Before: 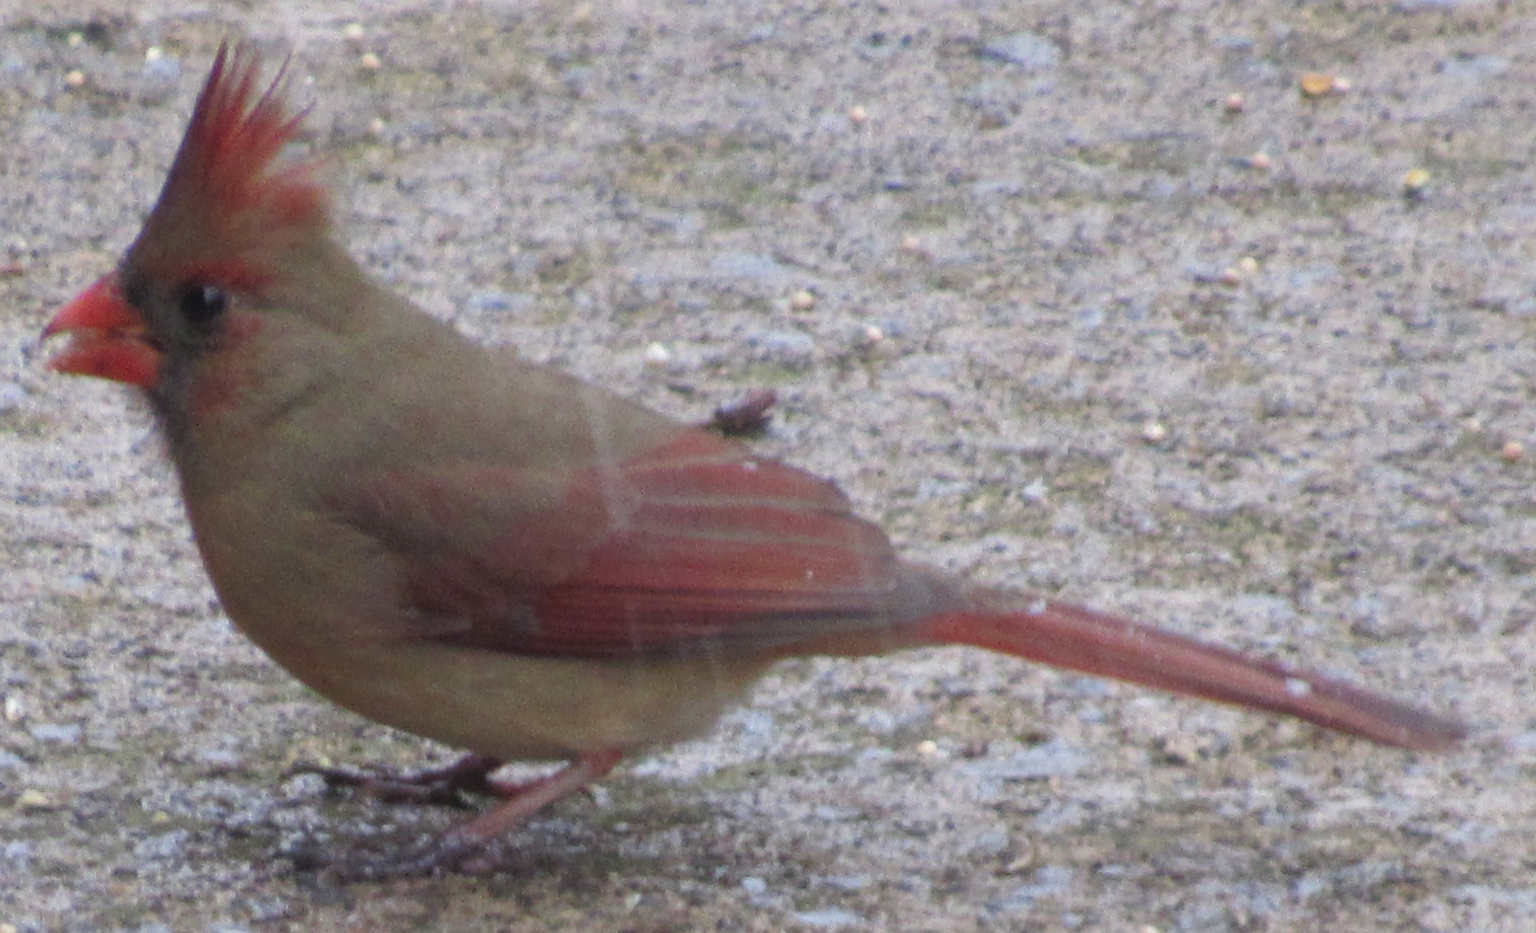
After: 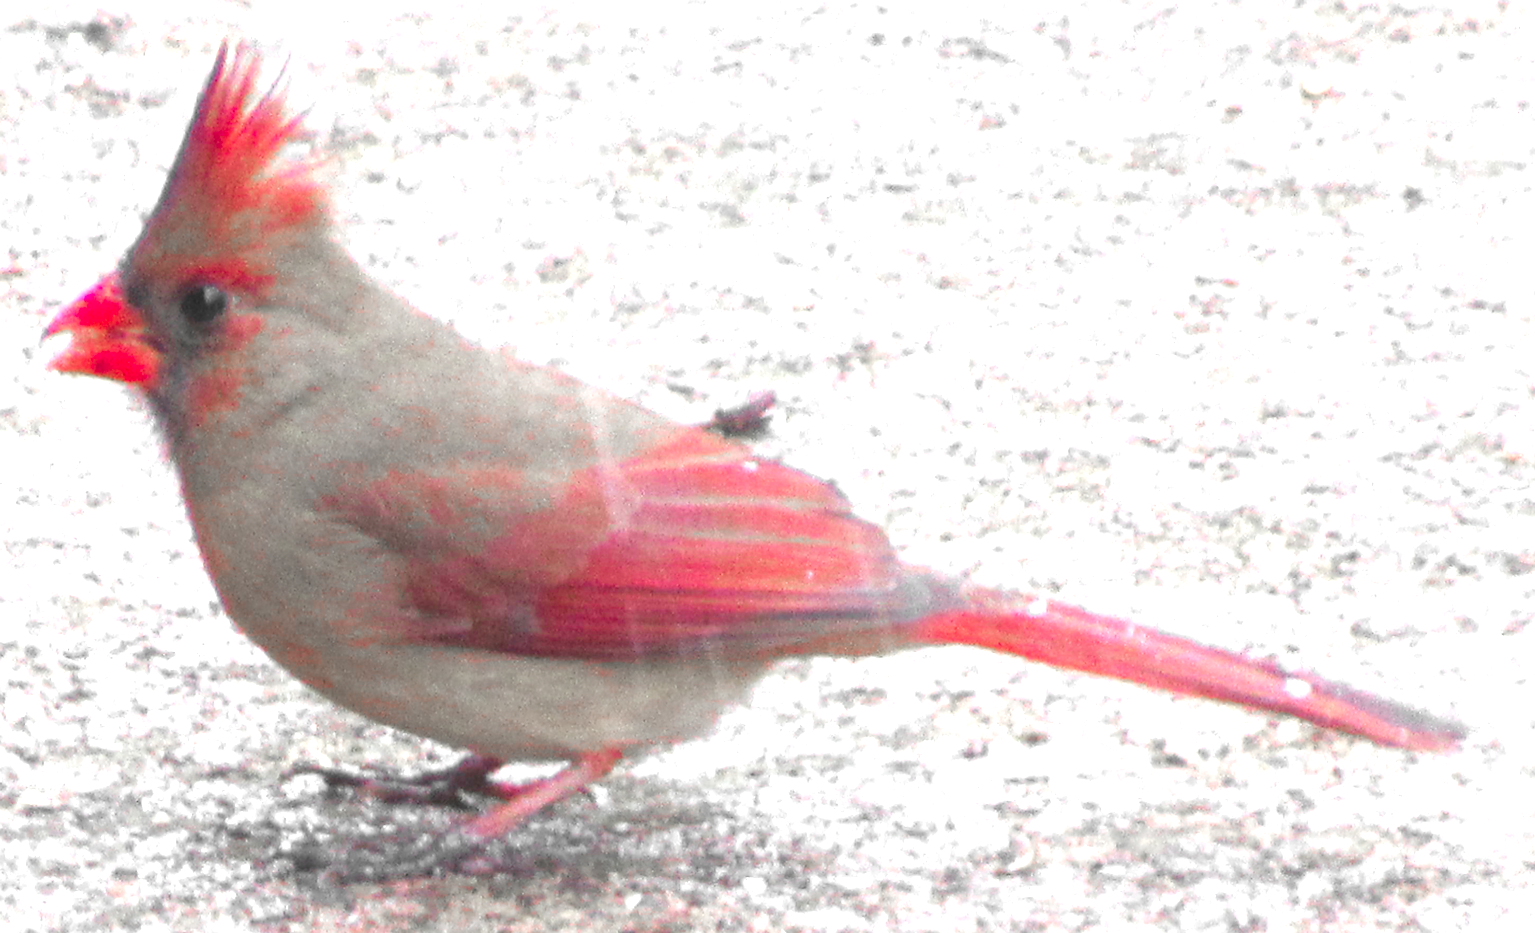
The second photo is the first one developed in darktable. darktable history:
color zones: curves: ch1 [(0, 0.831) (0.08, 0.771) (0.157, 0.268) (0.241, 0.207) (0.562, -0.005) (0.714, -0.013) (0.876, 0.01) (1, 0.831)]
exposure: black level correction 0, exposure 1.675 EV, compensate exposure bias true, compensate highlight preservation false
